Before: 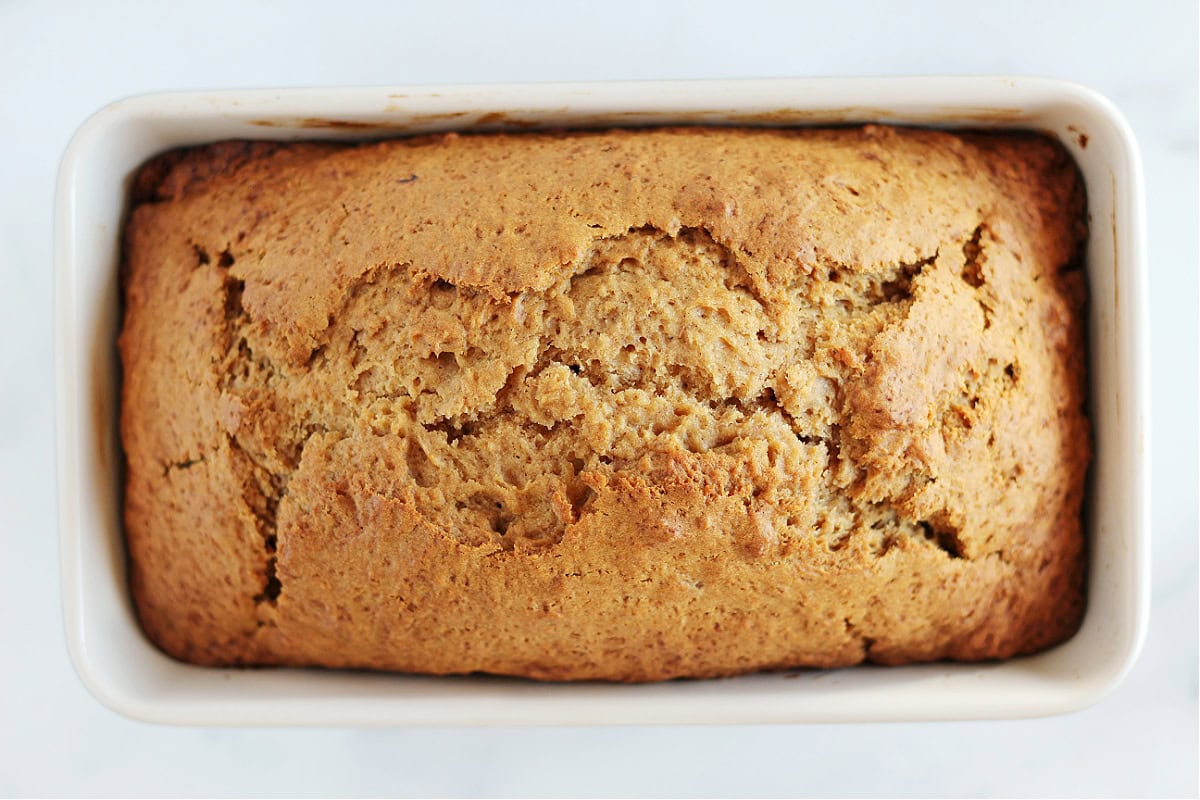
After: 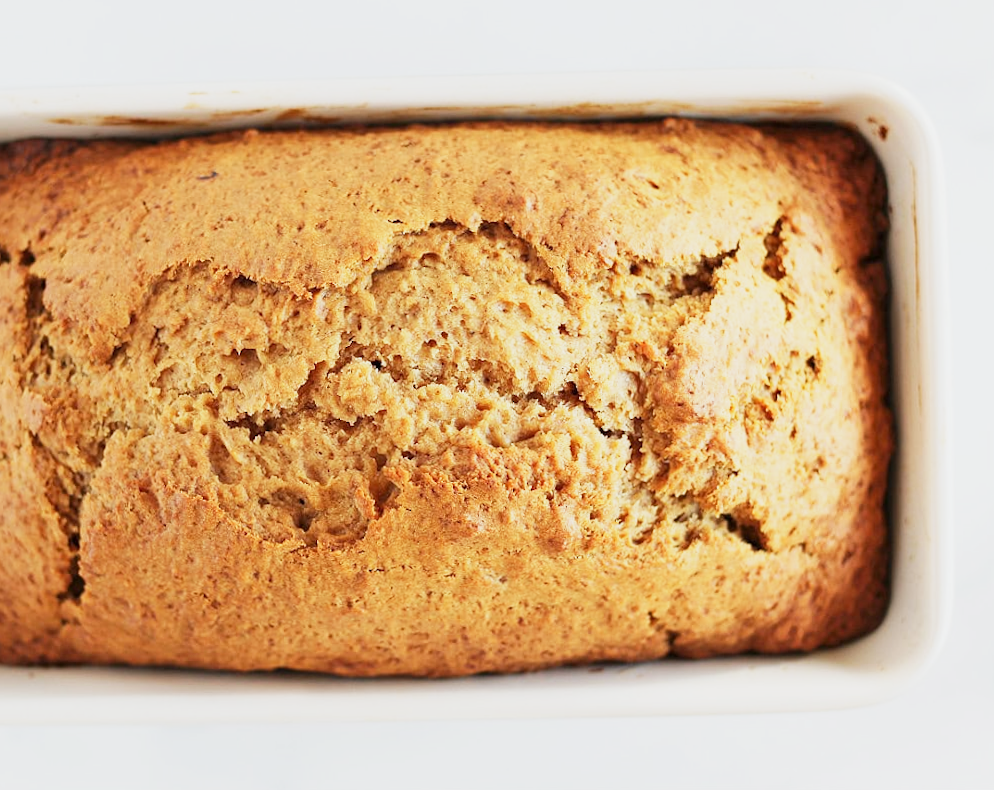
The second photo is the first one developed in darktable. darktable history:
base curve: curves: ch0 [(0, 0) (0.088, 0.125) (0.176, 0.251) (0.354, 0.501) (0.613, 0.749) (1, 0.877)], preserve colors none
crop: left 16.145%
rotate and perspective: rotation -0.45°, automatic cropping original format, crop left 0.008, crop right 0.992, crop top 0.012, crop bottom 0.988
